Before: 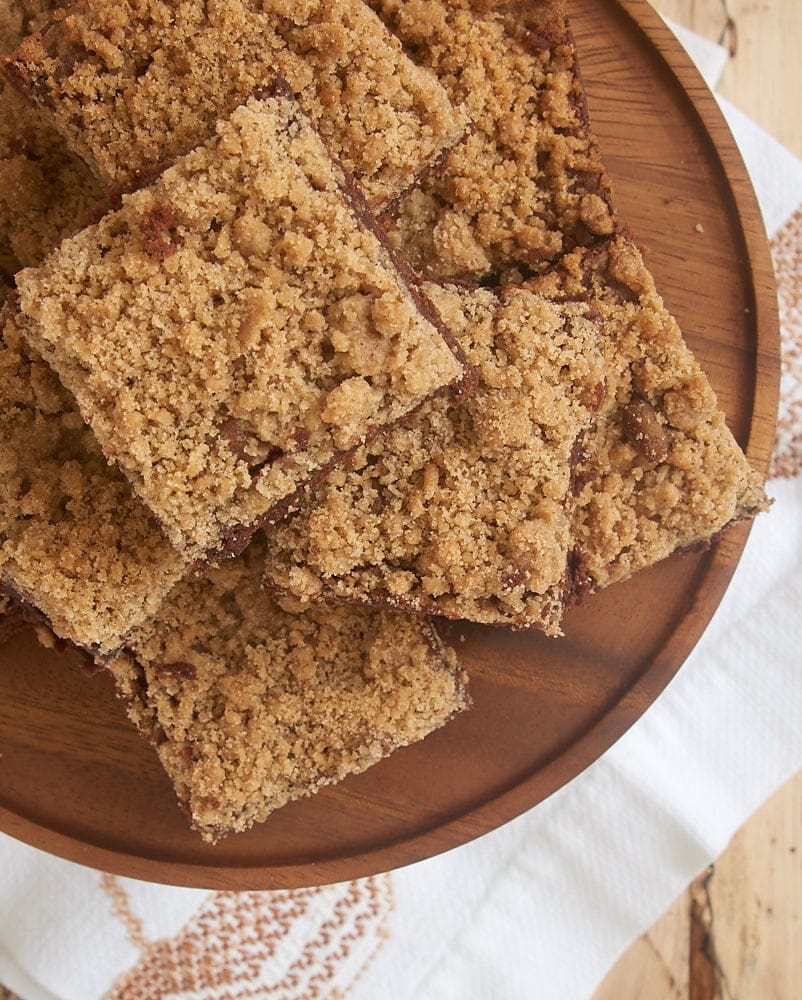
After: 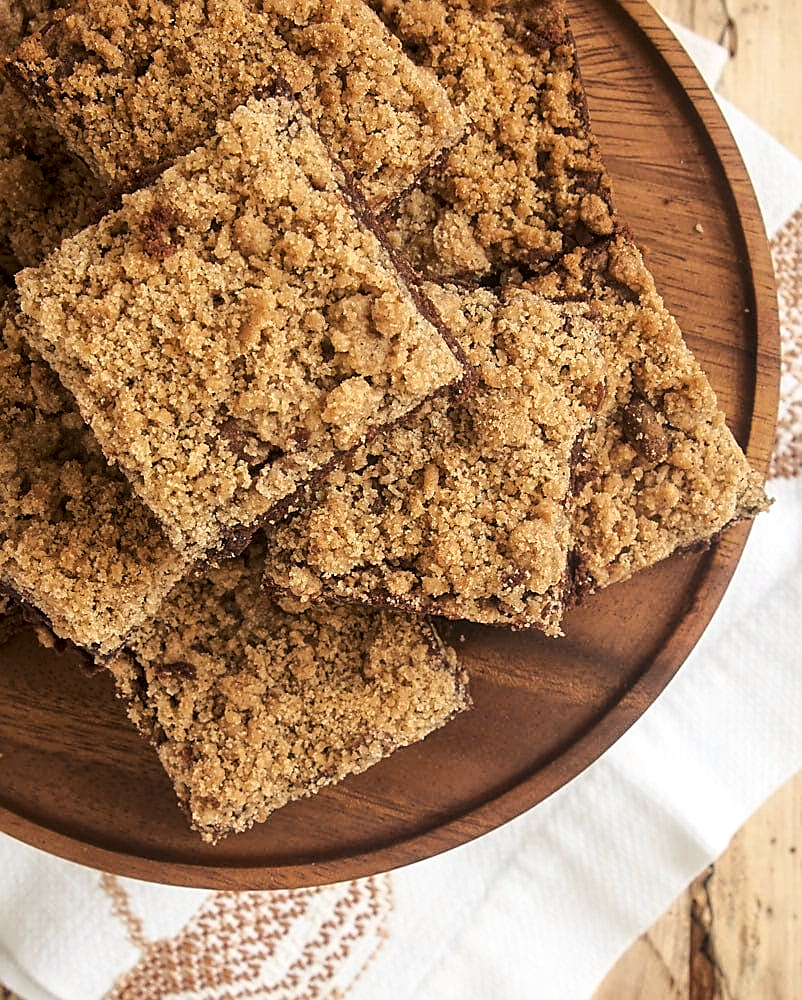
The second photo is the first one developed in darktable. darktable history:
tone curve: curves: ch0 [(0.003, 0) (0.066, 0.023) (0.154, 0.082) (0.281, 0.221) (0.405, 0.389) (0.517, 0.553) (0.716, 0.743) (0.822, 0.882) (1, 1)]; ch1 [(0, 0) (0.164, 0.115) (0.337, 0.332) (0.39, 0.398) (0.464, 0.461) (0.501, 0.5) (0.521, 0.526) (0.571, 0.606) (0.656, 0.677) (0.723, 0.731) (0.811, 0.796) (1, 1)]; ch2 [(0, 0) (0.337, 0.382) (0.464, 0.476) (0.501, 0.502) (0.527, 0.54) (0.556, 0.567) (0.575, 0.606) (0.659, 0.736) (1, 1)], color space Lab, linked channels, preserve colors none
sharpen: amount 0.497
local contrast: highlights 94%, shadows 87%, detail 160%, midtone range 0.2
color correction: highlights b* 3
